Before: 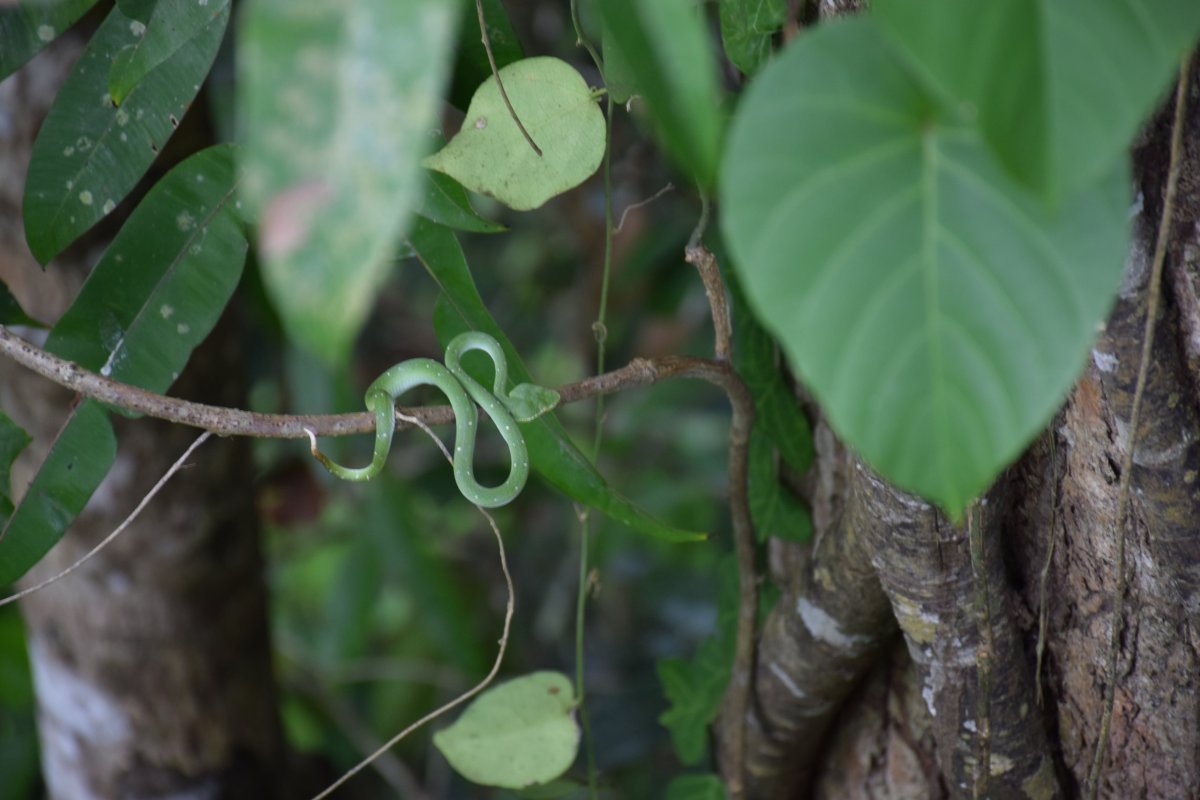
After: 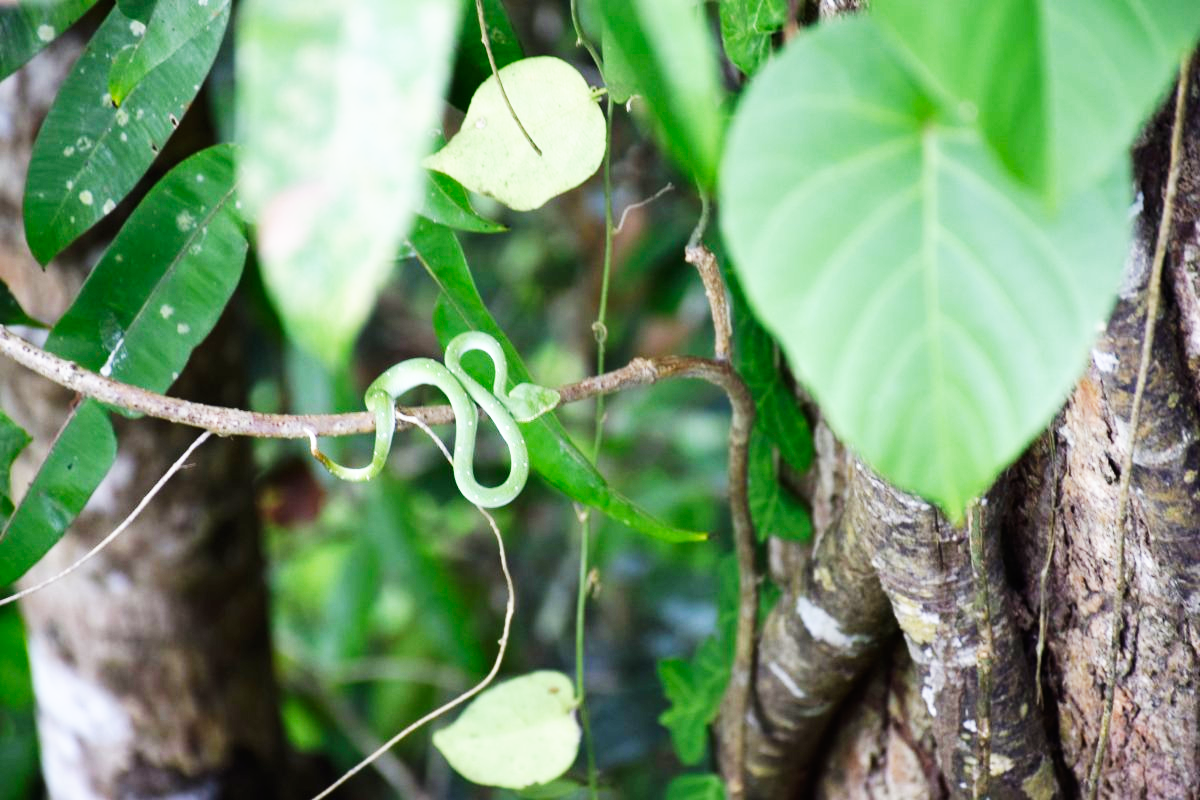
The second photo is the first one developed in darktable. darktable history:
exposure: black level correction 0.001, exposure 0.5 EV, compensate exposure bias true, compensate highlight preservation false
base curve: curves: ch0 [(0, 0) (0.007, 0.004) (0.027, 0.03) (0.046, 0.07) (0.207, 0.54) (0.442, 0.872) (0.673, 0.972) (1, 1)], preserve colors none
